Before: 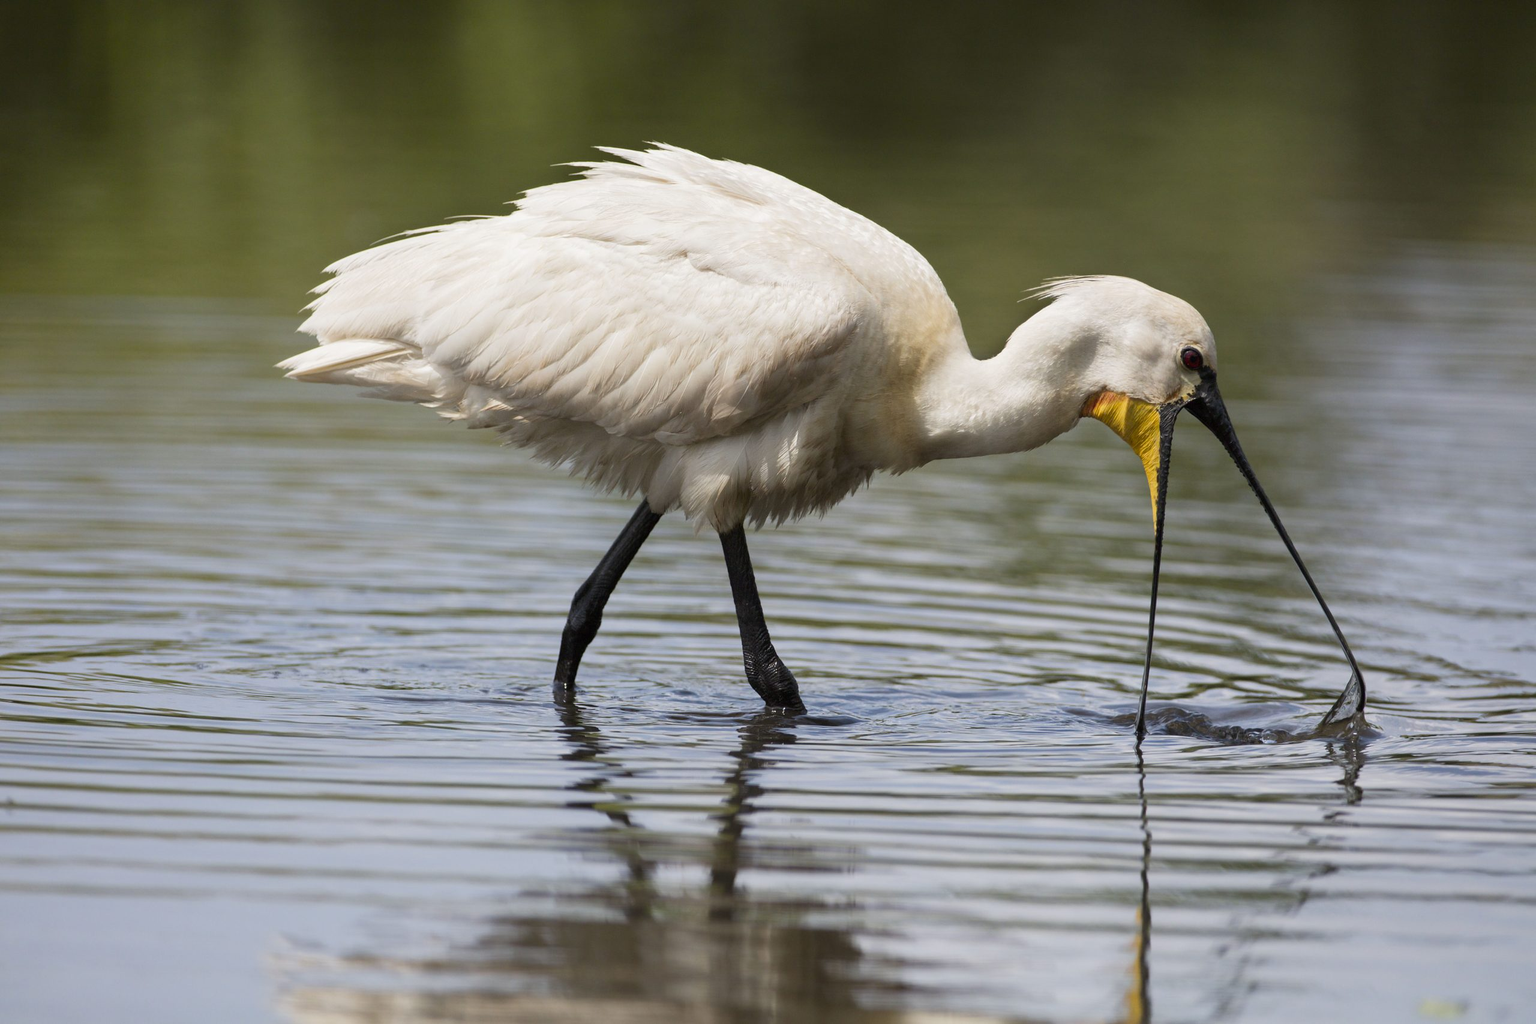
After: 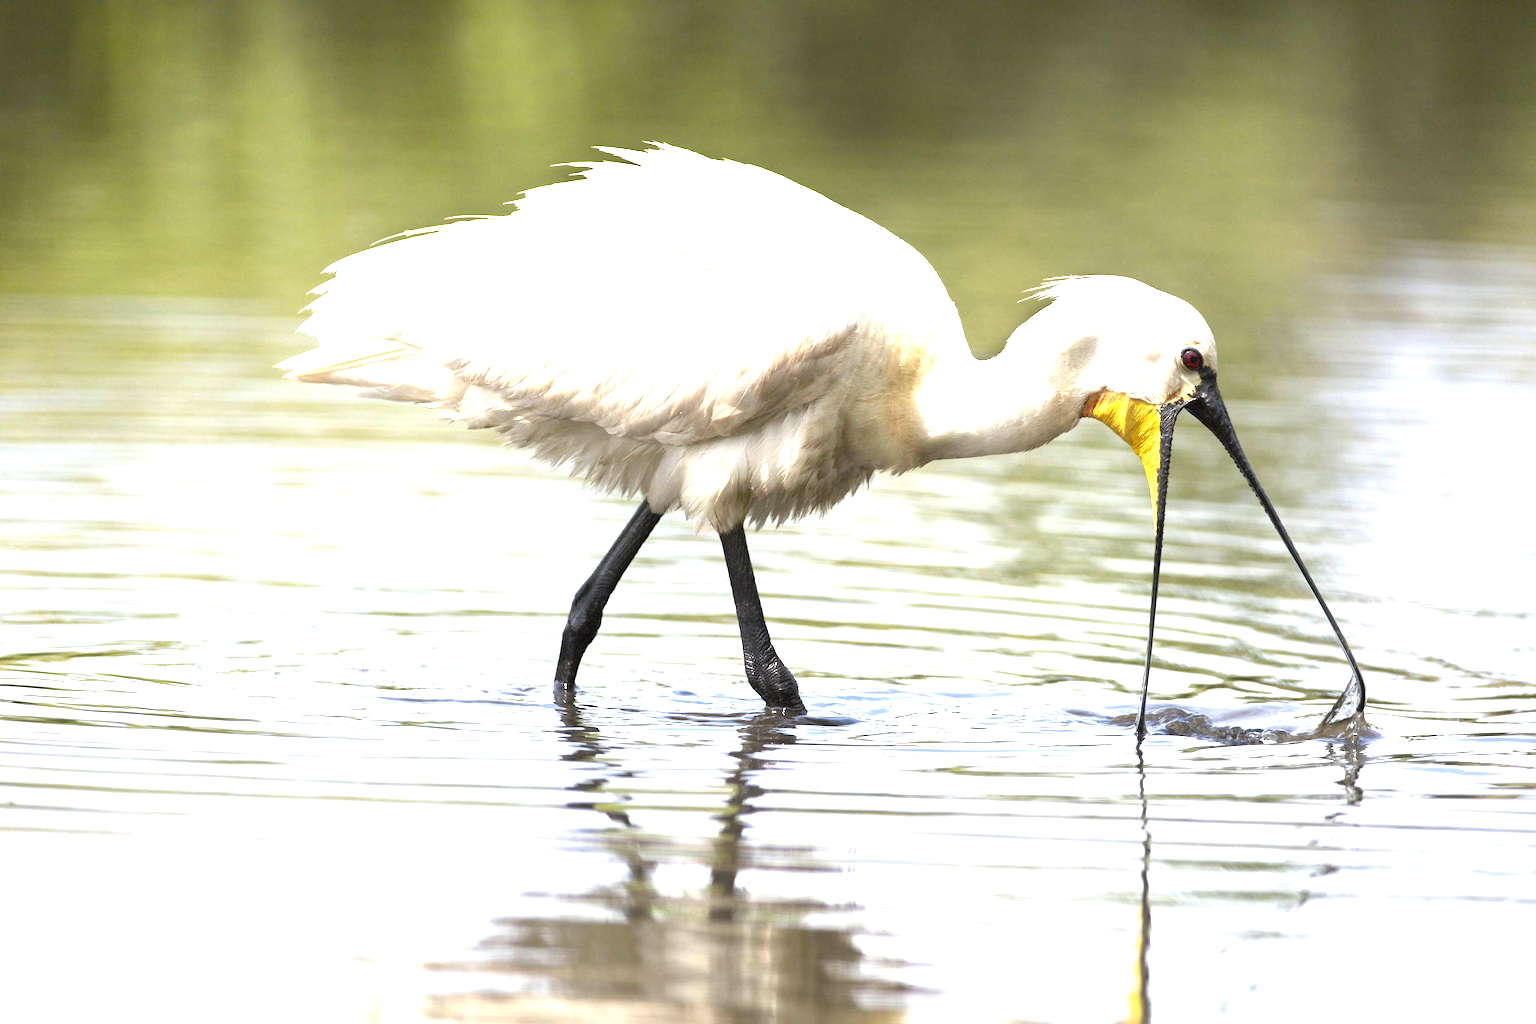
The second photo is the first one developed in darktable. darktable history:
exposure: exposure 2.037 EV, compensate highlight preservation false
